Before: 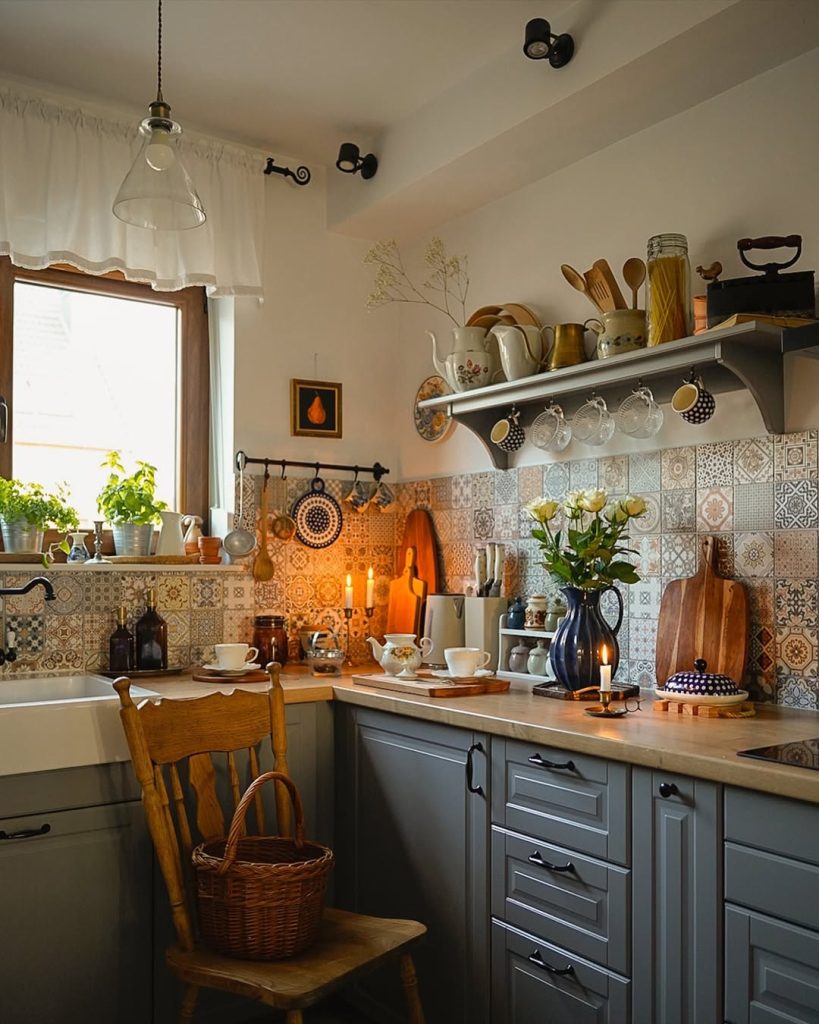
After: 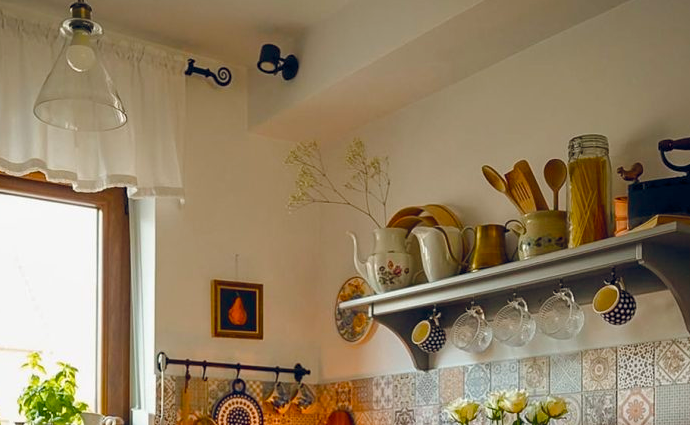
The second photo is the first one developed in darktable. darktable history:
tone equalizer: edges refinement/feathering 500, mask exposure compensation -1.57 EV, preserve details no
color balance rgb: global offset › chroma 0.102%, global offset › hue 251.19°, perceptual saturation grading › global saturation 27.261%, perceptual saturation grading › highlights -28.693%, perceptual saturation grading › mid-tones 15.949%, perceptual saturation grading › shadows 33.813%, global vibrance 9.773%
crop and rotate: left 9.662%, top 9.723%, right 5.995%, bottom 48.732%
